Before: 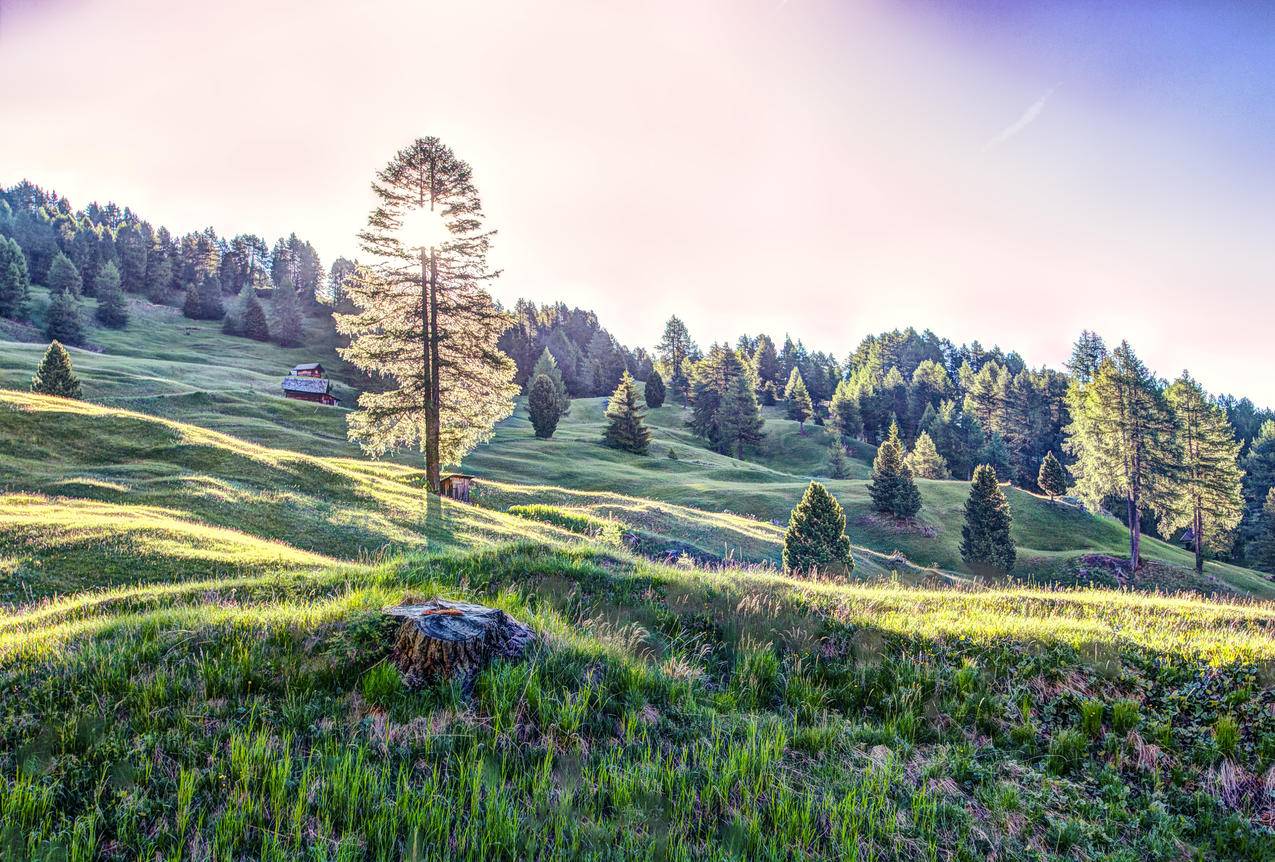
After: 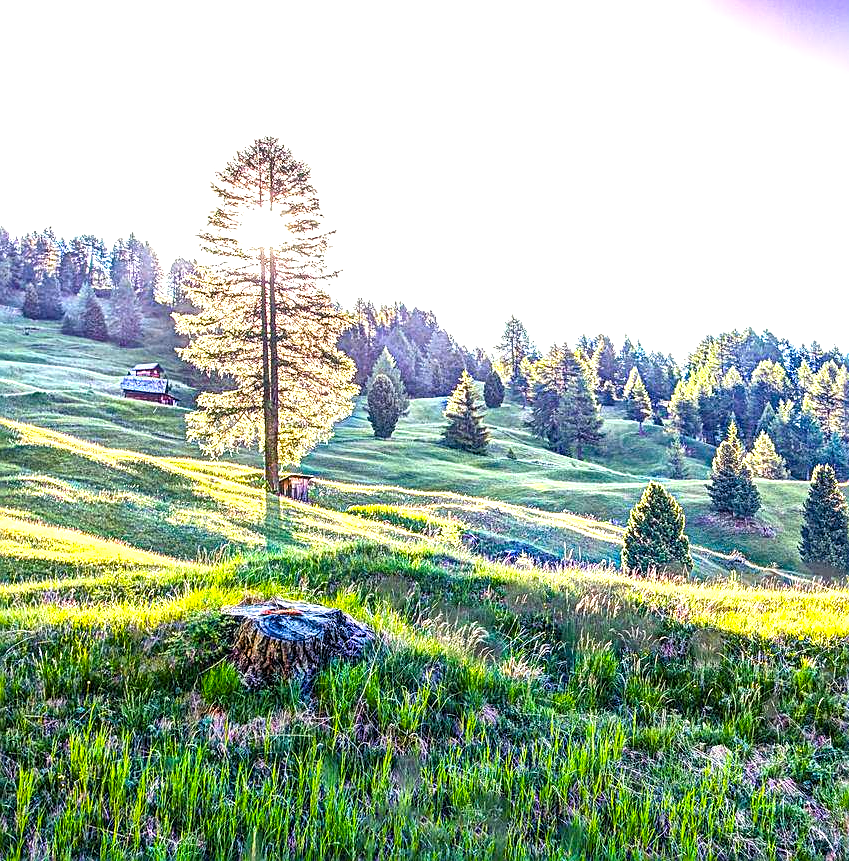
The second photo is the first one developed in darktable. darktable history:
crop and rotate: left 12.648%, right 20.685%
sharpen: amount 0.55
color balance rgb: perceptual saturation grading › global saturation 25%, global vibrance 20%
exposure: black level correction 0, exposure 0.95 EV, compensate exposure bias true, compensate highlight preservation false
